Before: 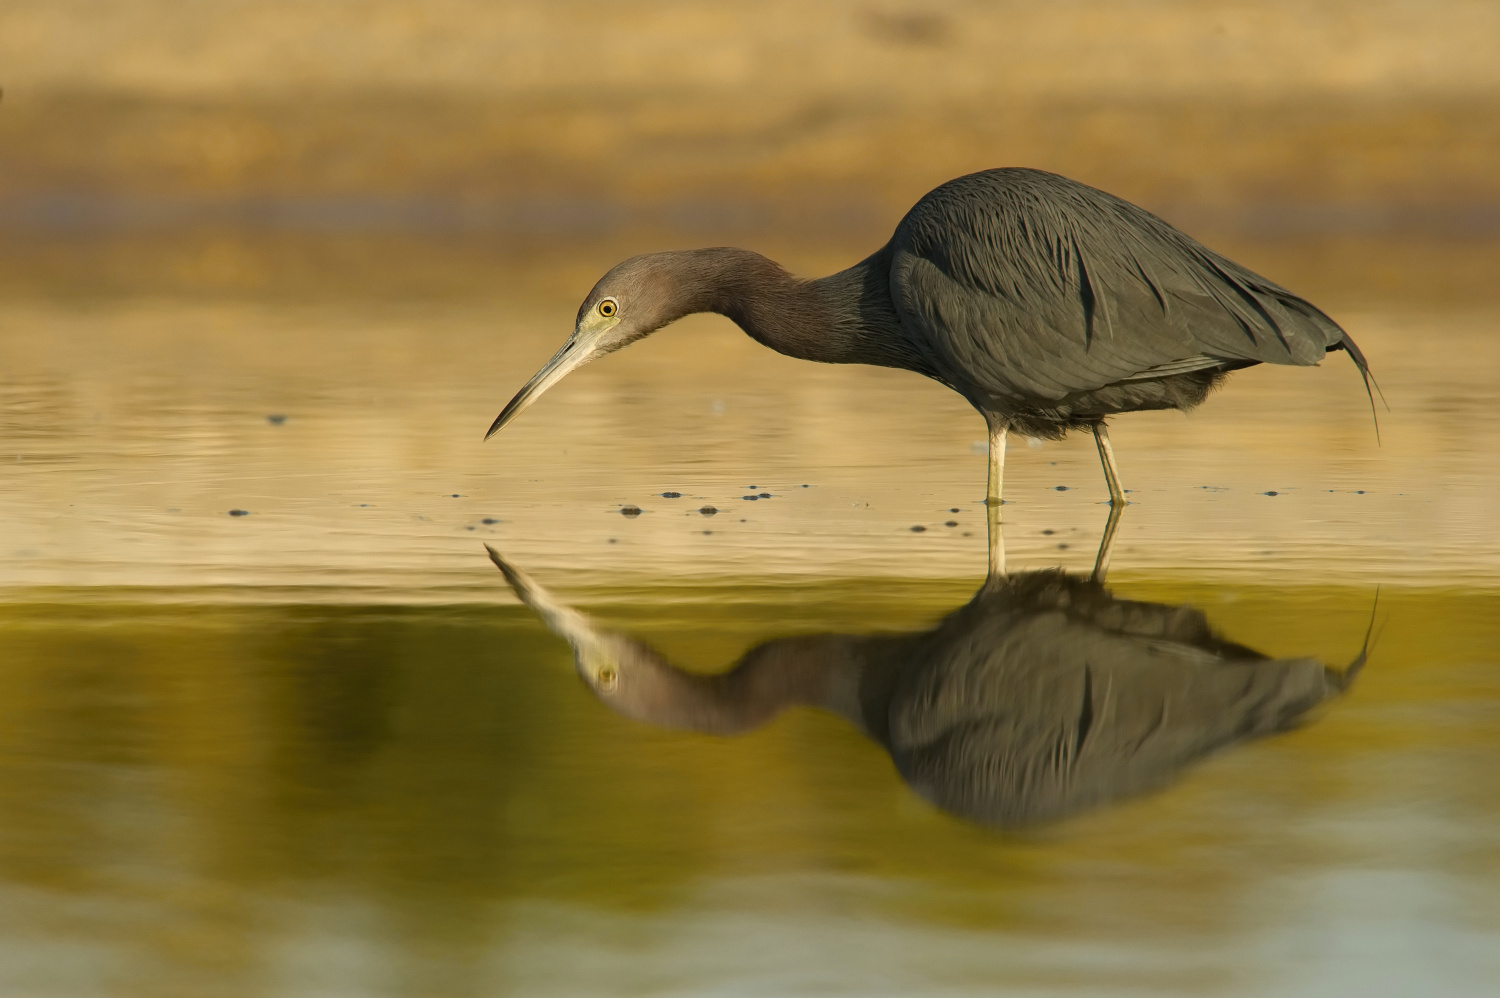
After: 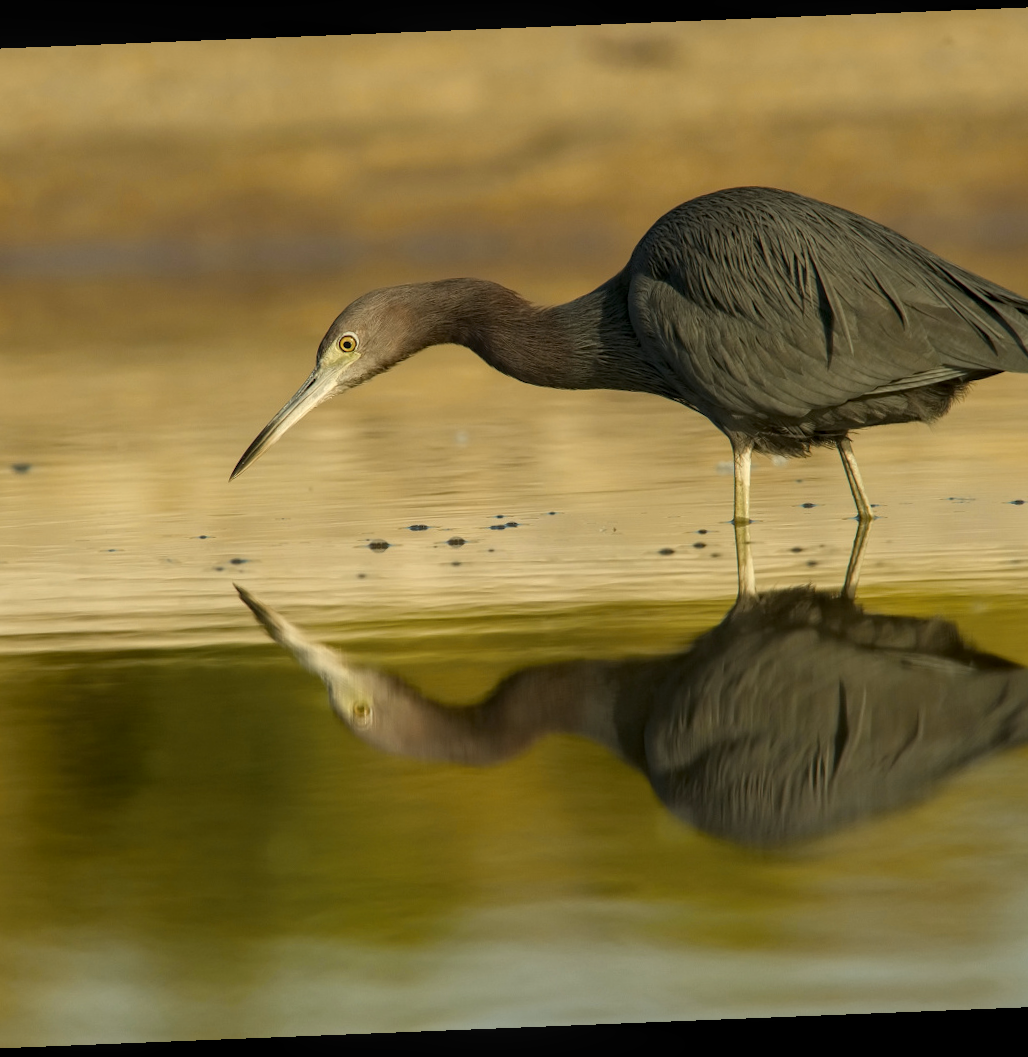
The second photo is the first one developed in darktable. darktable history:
crop and rotate: left 17.732%, right 15.423%
white balance: red 0.978, blue 0.999
local contrast: on, module defaults
rotate and perspective: rotation -2.29°, automatic cropping off
